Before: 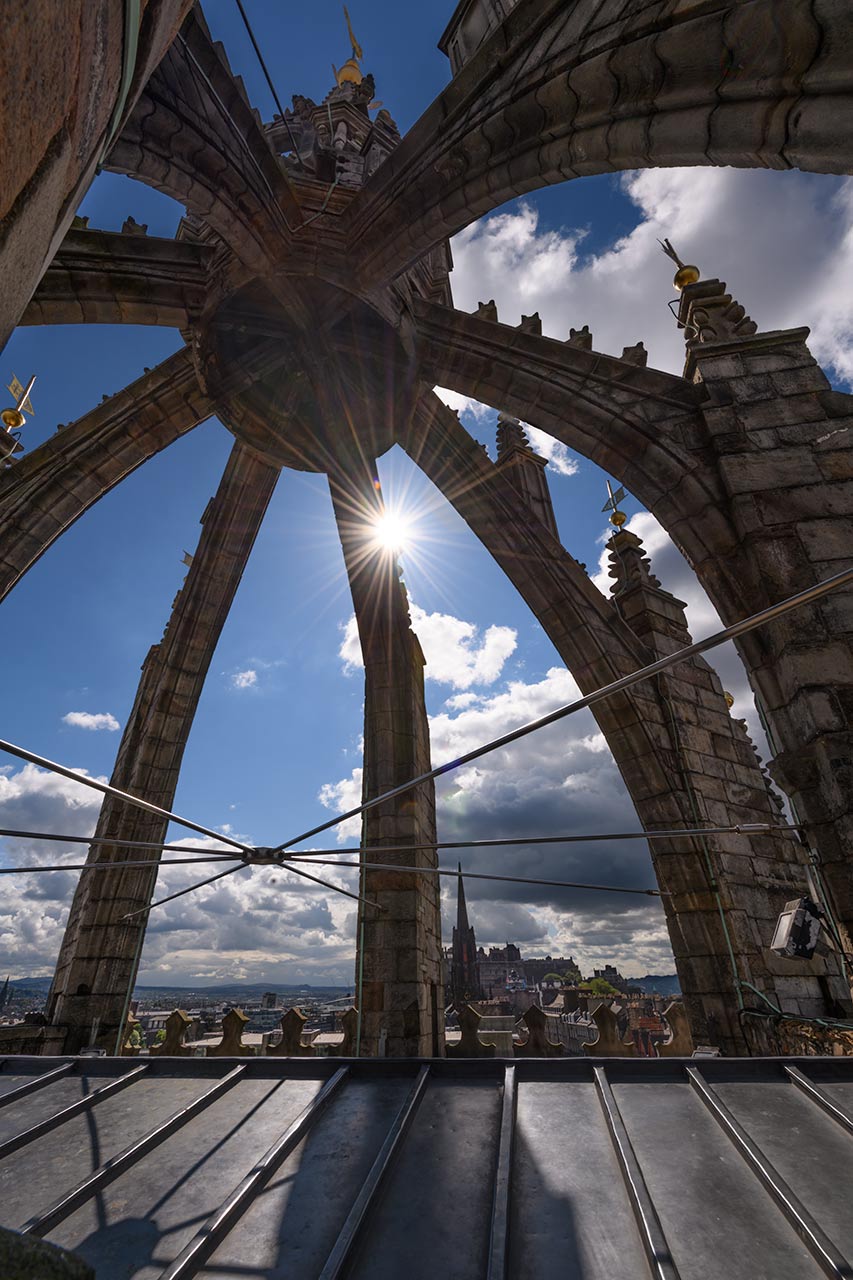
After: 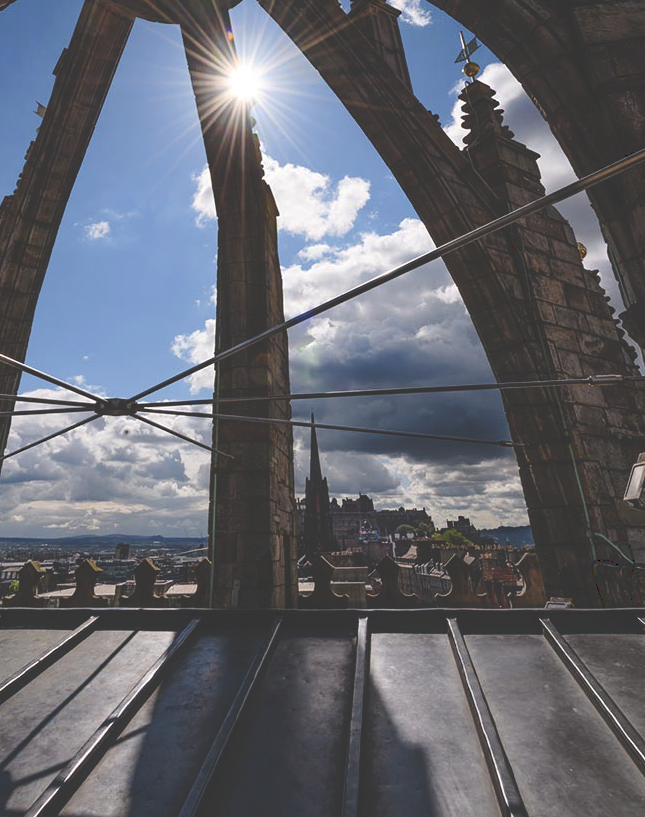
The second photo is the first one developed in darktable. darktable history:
tone curve: curves: ch0 [(0, 0) (0.003, 0.211) (0.011, 0.211) (0.025, 0.215) (0.044, 0.218) (0.069, 0.224) (0.1, 0.227) (0.136, 0.233) (0.177, 0.247) (0.224, 0.275) (0.277, 0.309) (0.335, 0.366) (0.399, 0.438) (0.468, 0.515) (0.543, 0.586) (0.623, 0.658) (0.709, 0.735) (0.801, 0.821) (0.898, 0.889) (1, 1)], preserve colors none
crop and rotate: left 17.299%, top 35.115%, right 7.015%, bottom 1.024%
